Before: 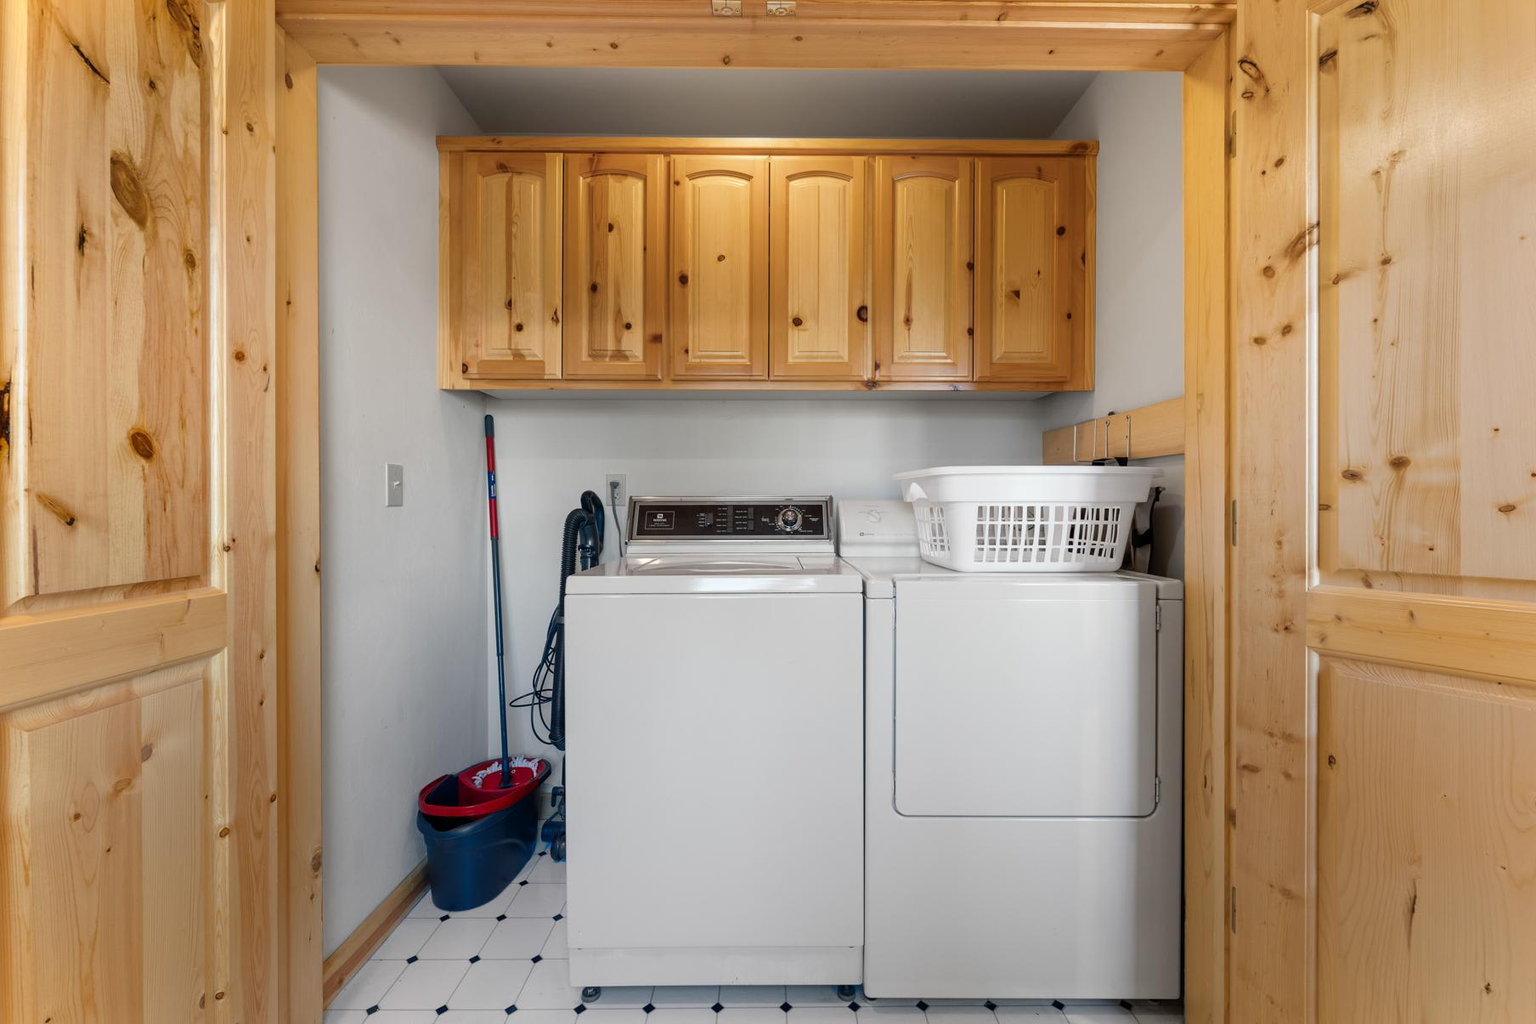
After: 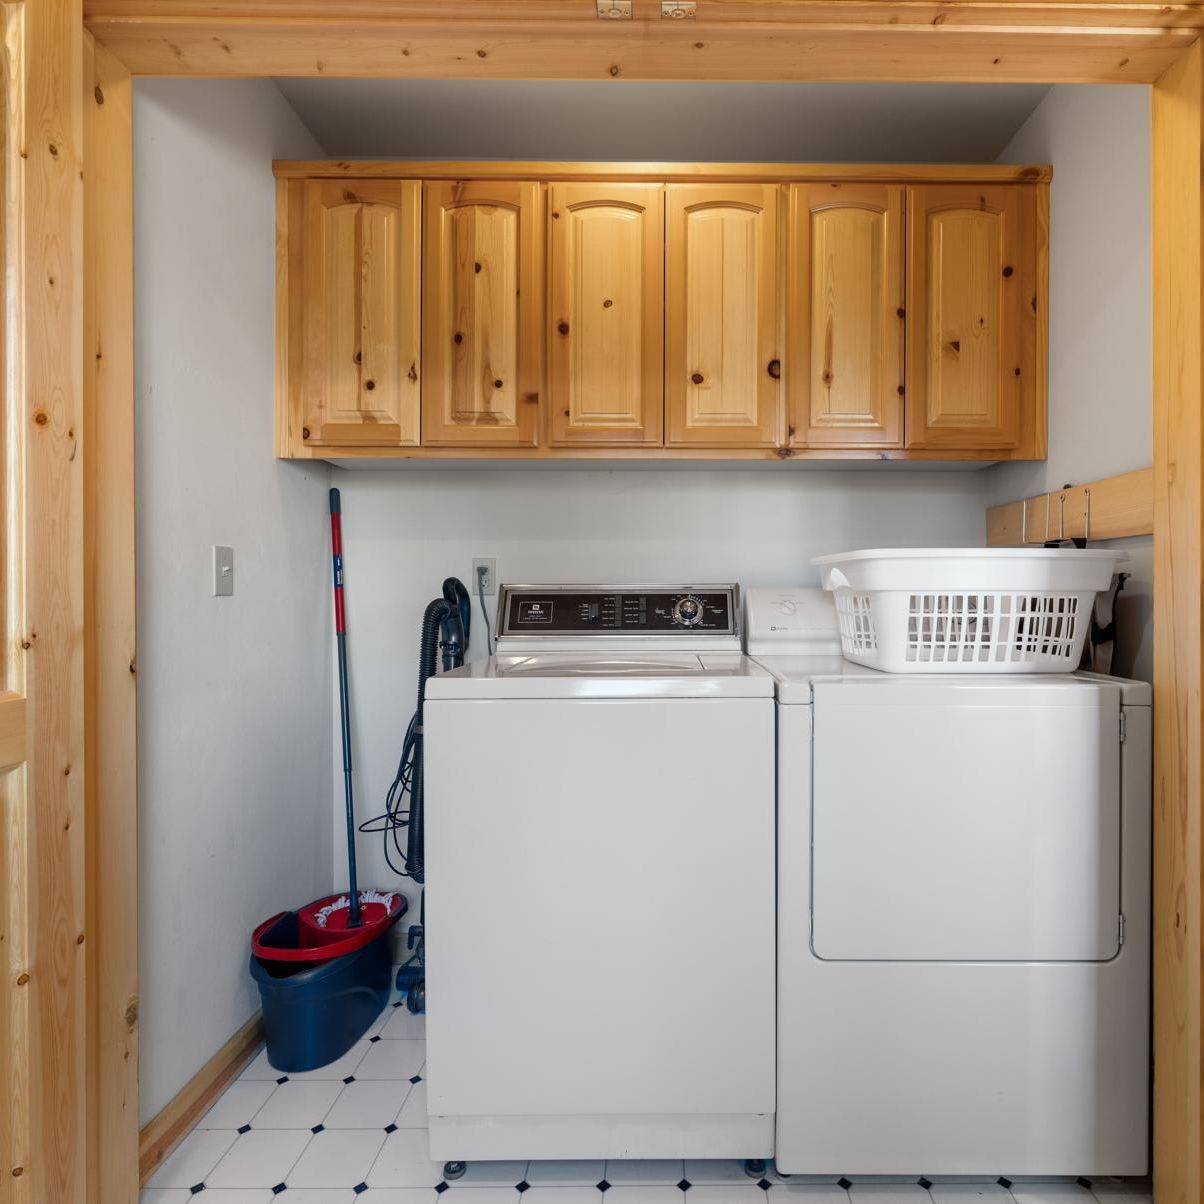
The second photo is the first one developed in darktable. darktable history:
crop and rotate: left 13.361%, right 20%
